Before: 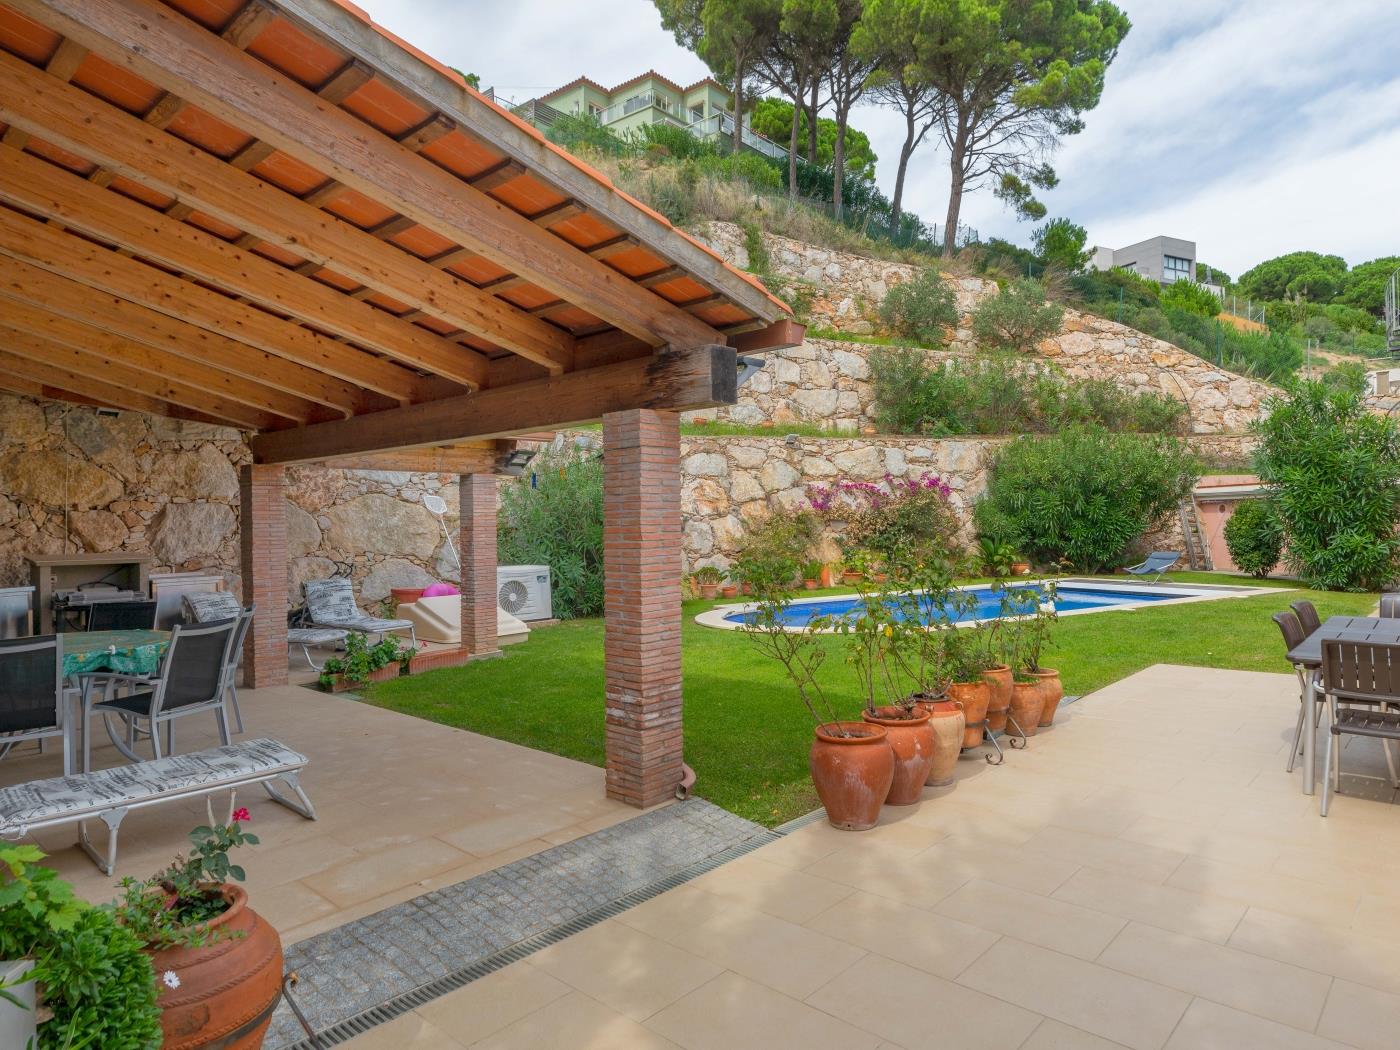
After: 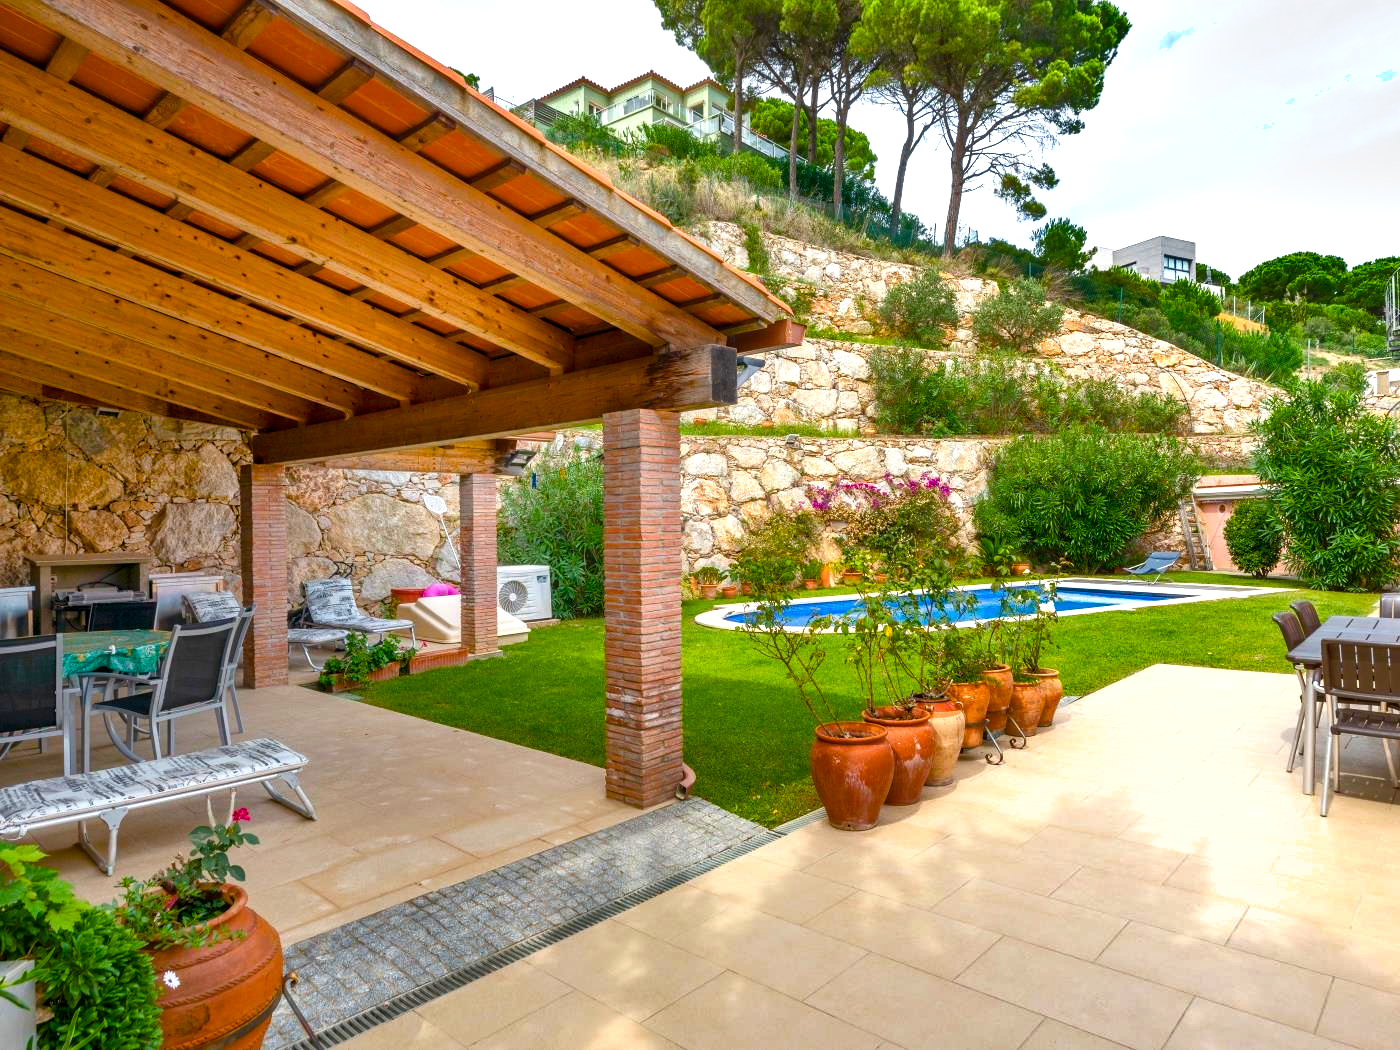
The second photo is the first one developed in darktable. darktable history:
color balance rgb: linear chroma grading › shadows -2.2%, linear chroma grading › highlights -15%, linear chroma grading › global chroma -10%, linear chroma grading › mid-tones -10%, perceptual saturation grading › global saturation 45%, perceptual saturation grading › highlights -50%, perceptual saturation grading › shadows 30%, perceptual brilliance grading › global brilliance 18%, global vibrance 45%
local contrast: mode bilateral grid, contrast 20, coarseness 50, detail 102%, midtone range 0.2
tone equalizer: -8 EV -0.417 EV, -7 EV -0.389 EV, -6 EV -0.333 EV, -5 EV -0.222 EV, -3 EV 0.222 EV, -2 EV 0.333 EV, -1 EV 0.389 EV, +0 EV 0.417 EV, edges refinement/feathering 500, mask exposure compensation -1.57 EV, preserve details no
exposure: black level correction 0.001, exposure -0.125 EV, compensate exposure bias true, compensate highlight preservation false
shadows and highlights: soften with gaussian
